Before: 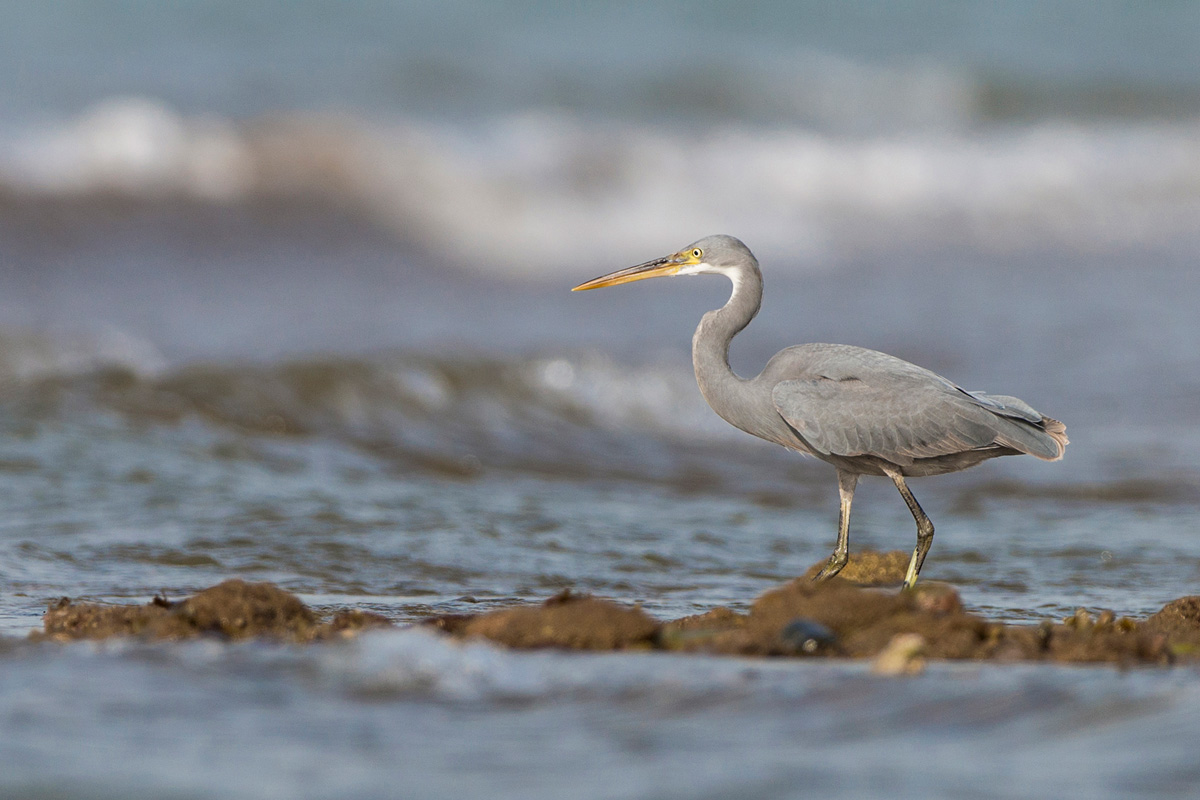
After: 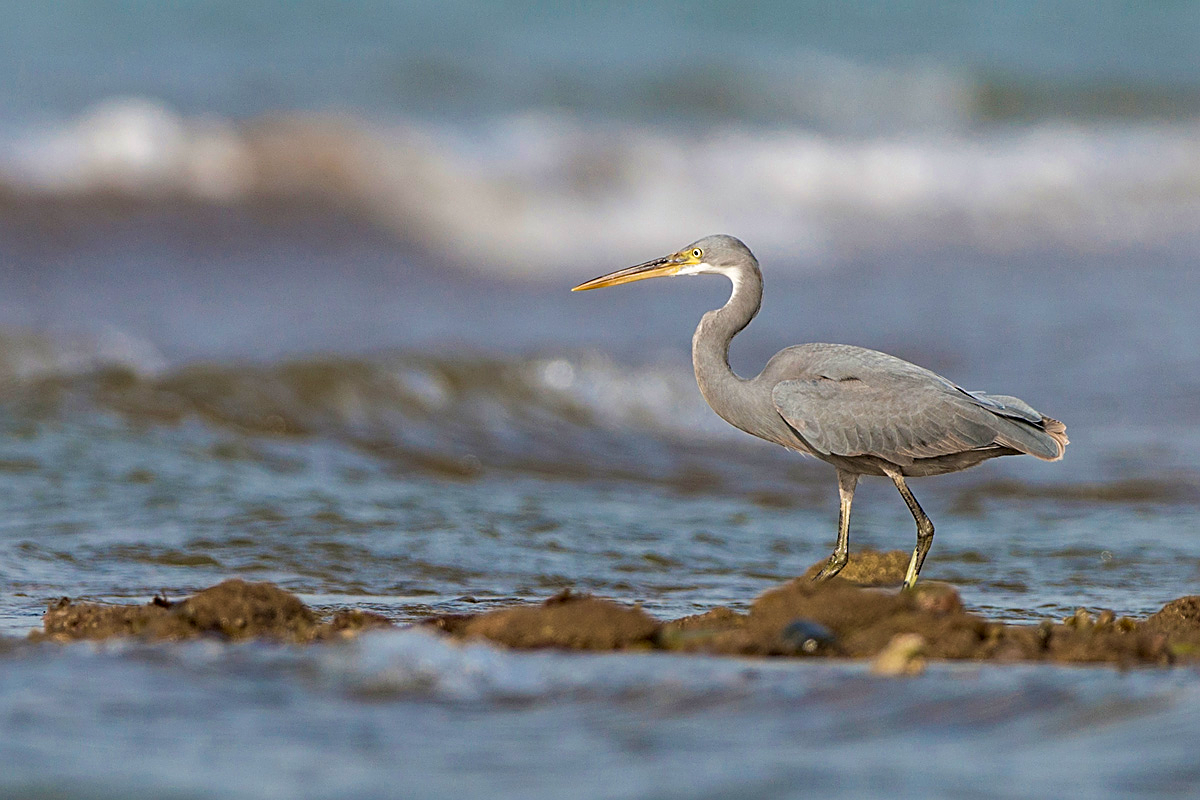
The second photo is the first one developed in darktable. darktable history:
sharpen: on, module defaults
velvia: on, module defaults
haze removal: compatibility mode true, adaptive false
